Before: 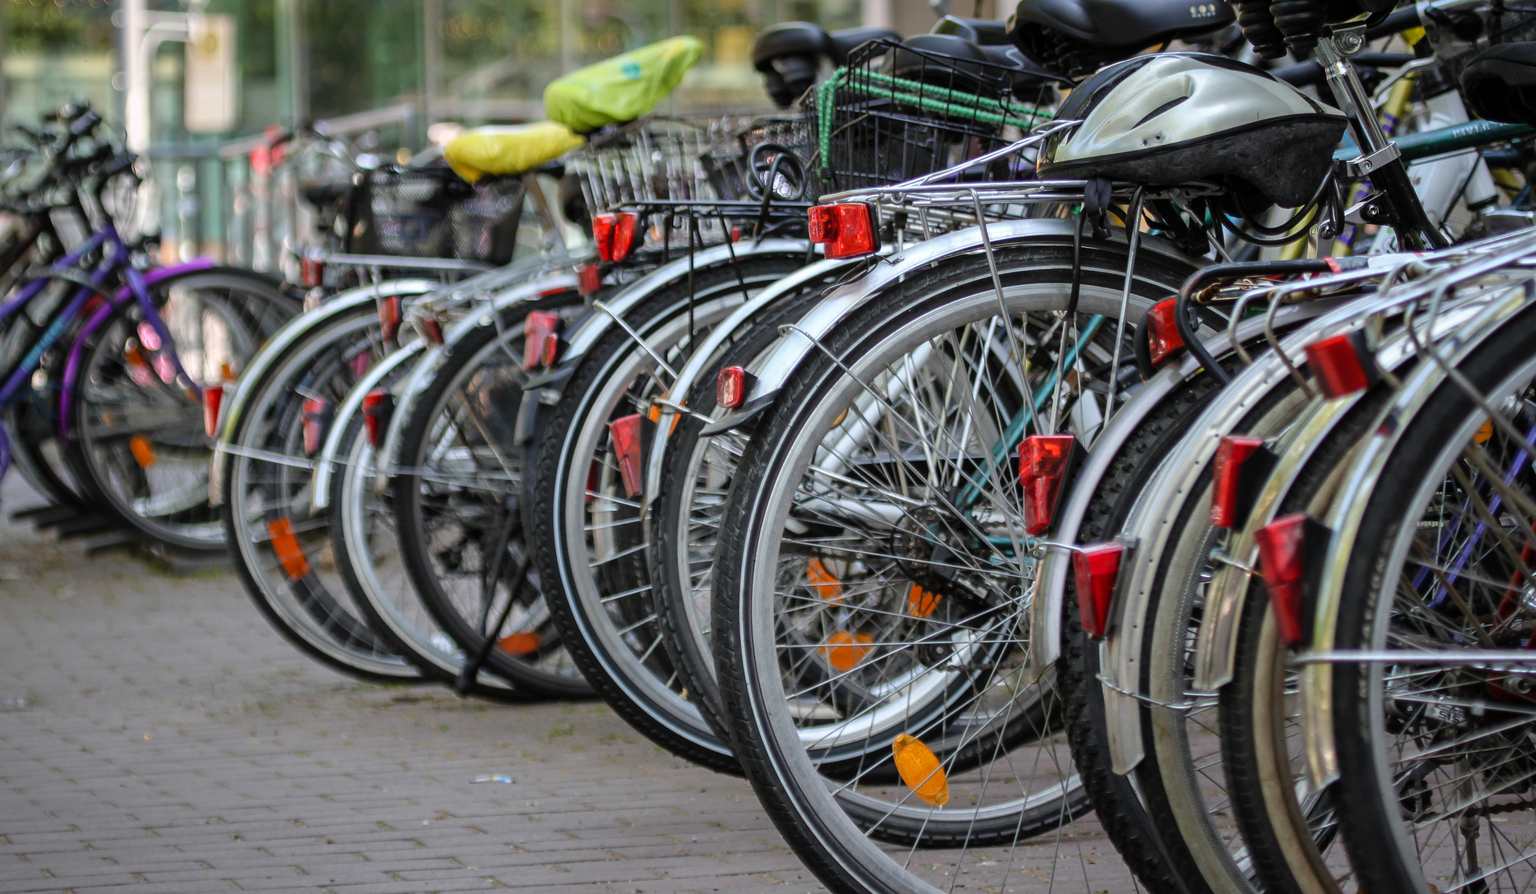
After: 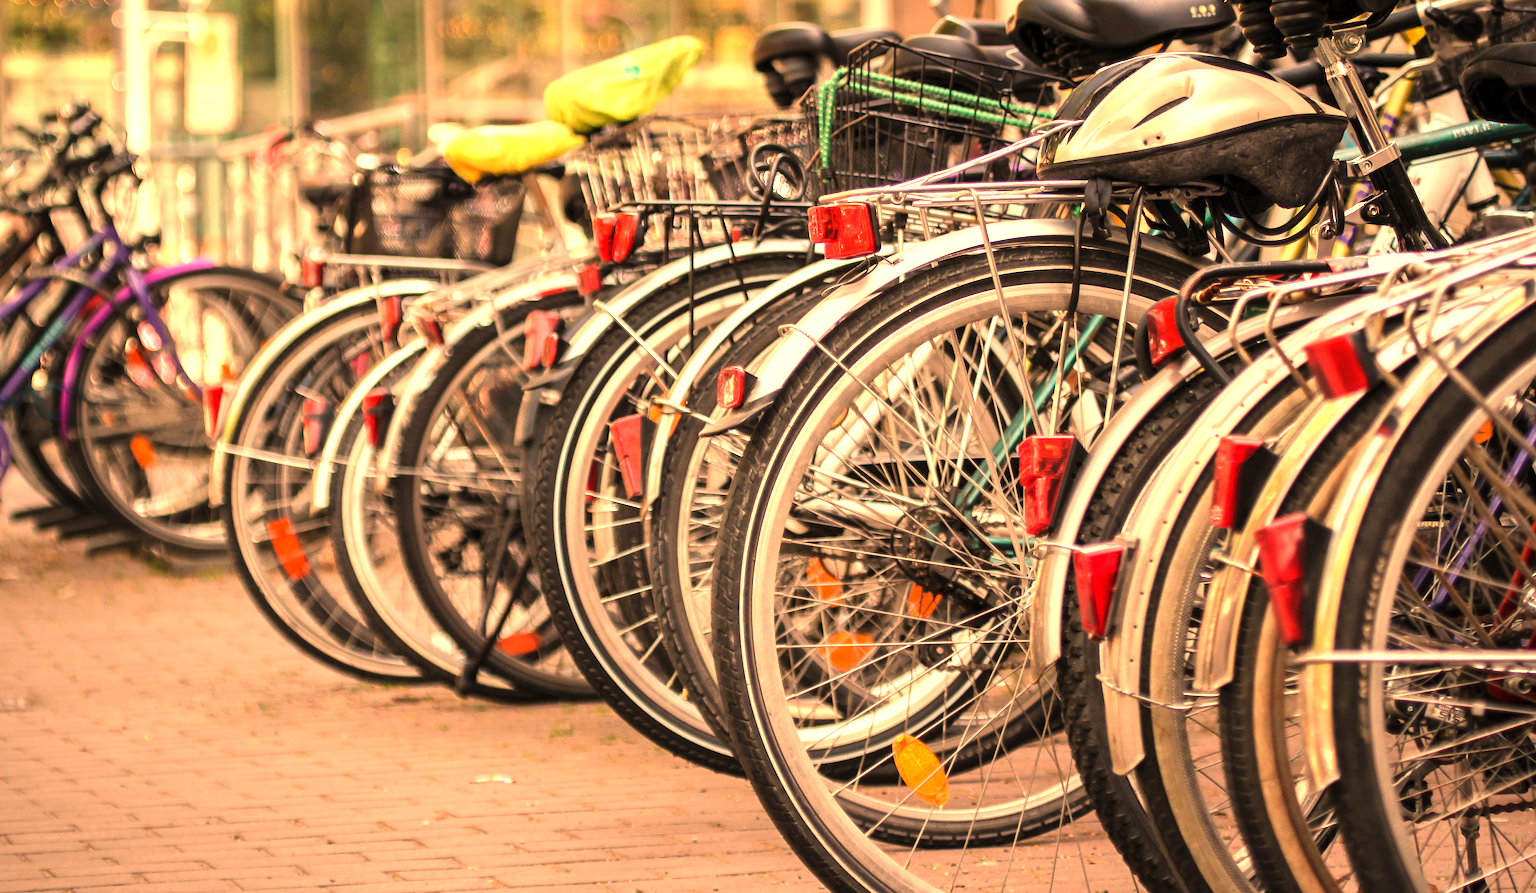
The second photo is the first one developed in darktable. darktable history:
exposure: exposure 1 EV, compensate highlight preservation false
white balance: red 1.467, blue 0.684
